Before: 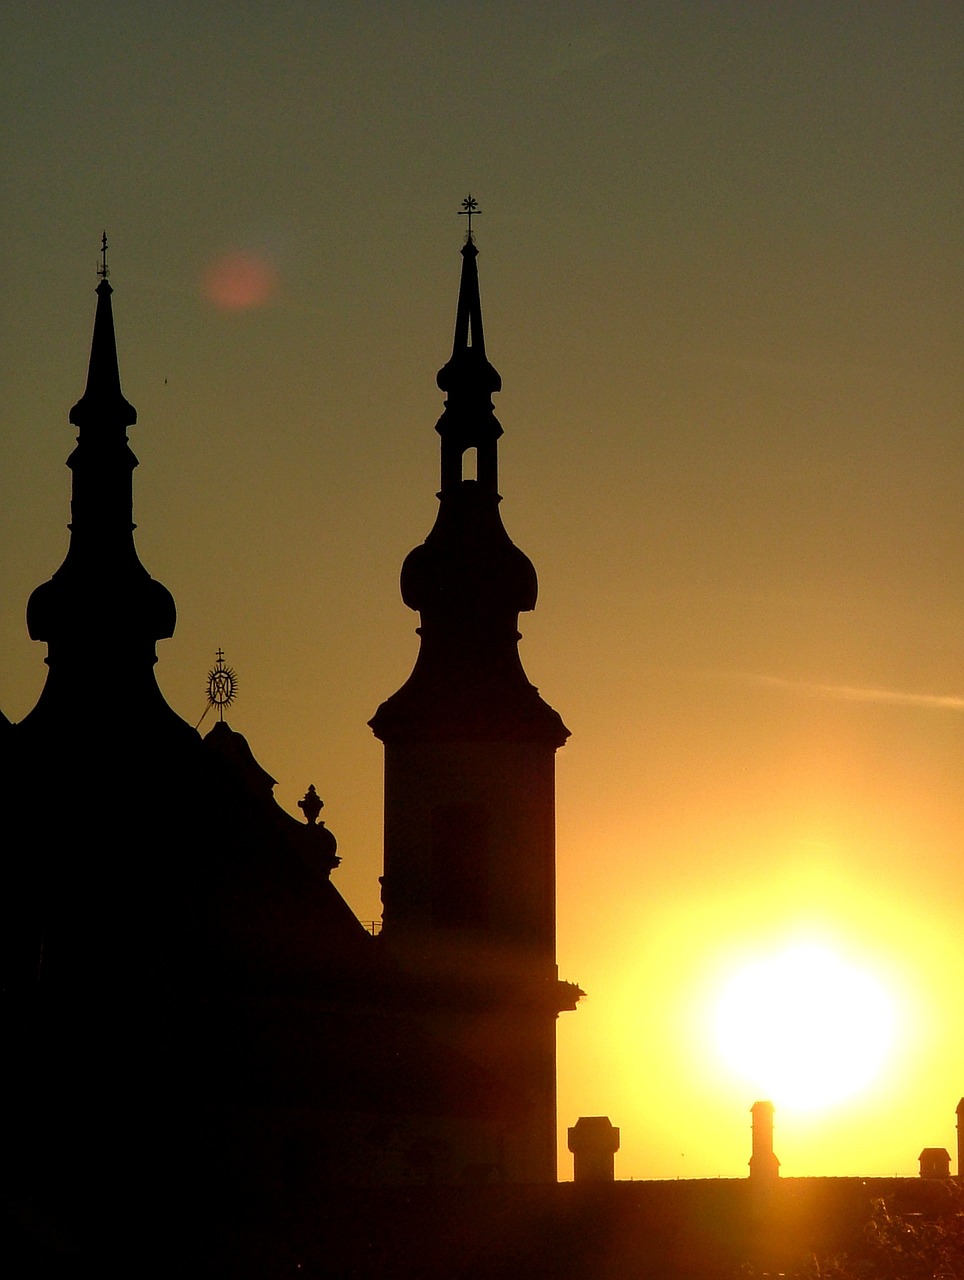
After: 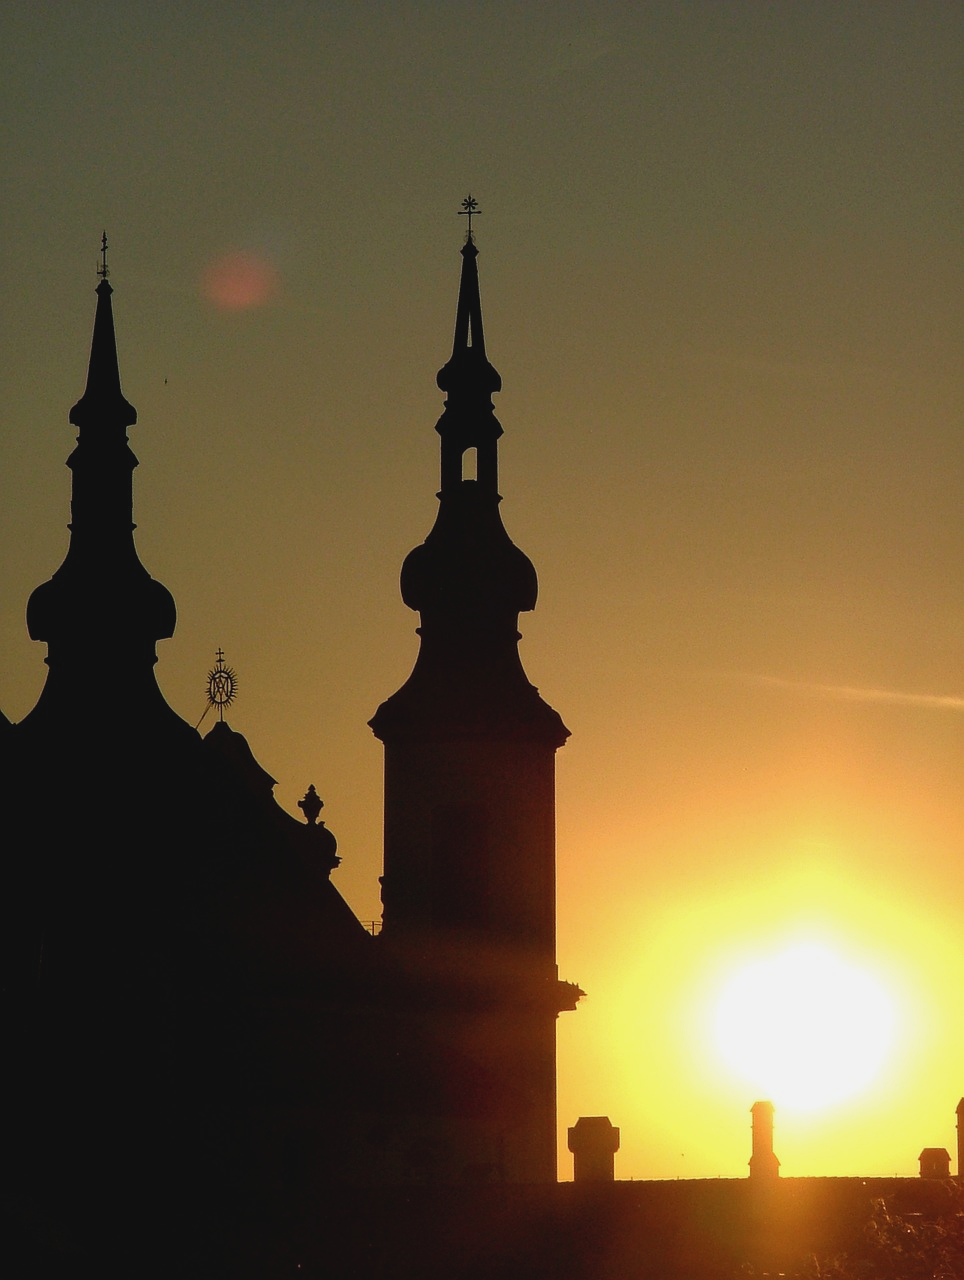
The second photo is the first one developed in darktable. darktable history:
contrast brightness saturation: contrast -0.093, saturation -0.092
